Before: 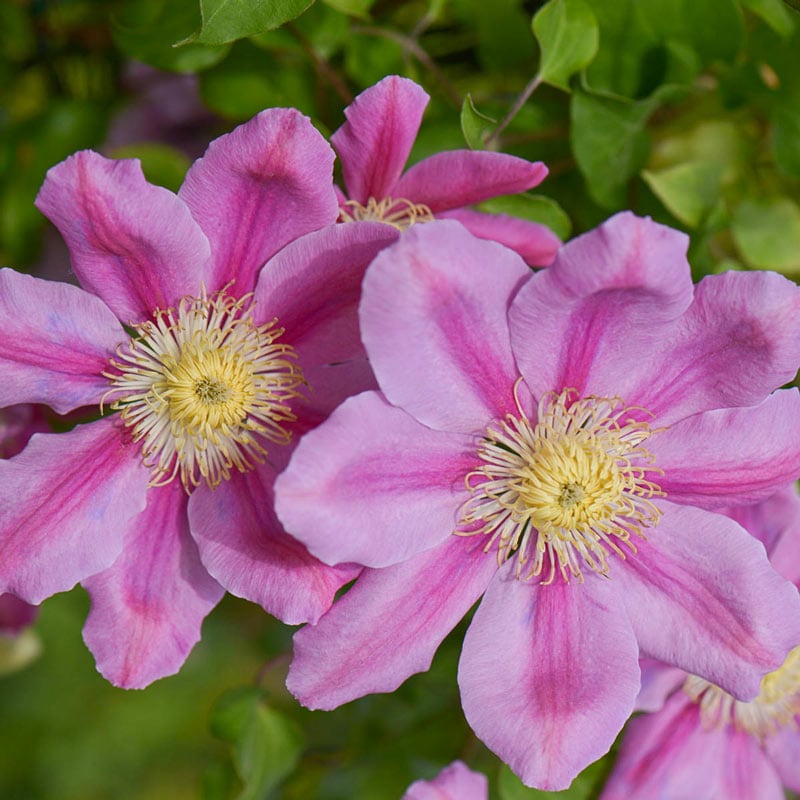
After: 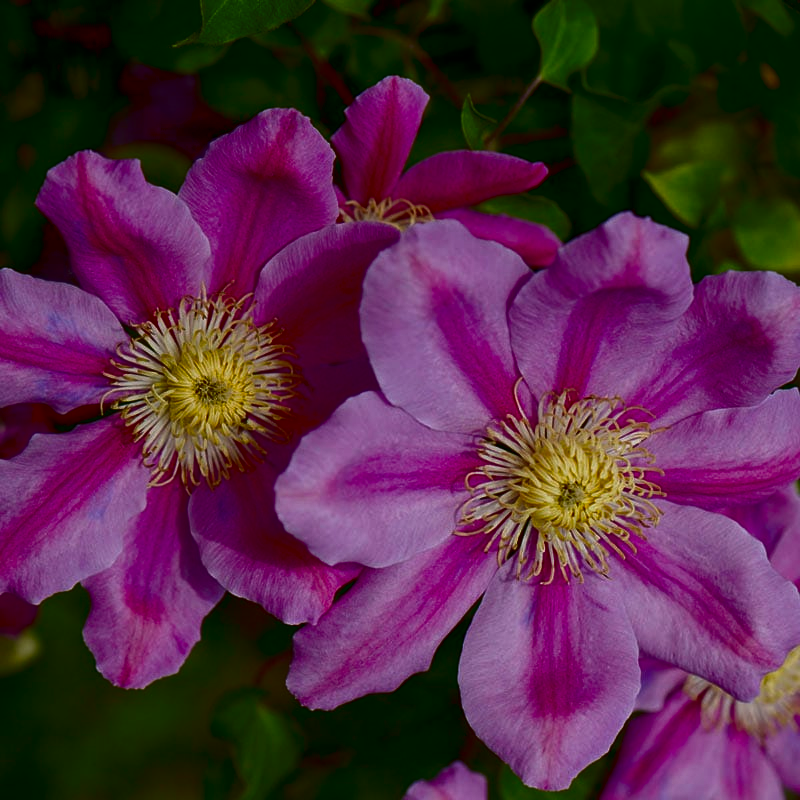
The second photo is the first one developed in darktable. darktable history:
exposure: black level correction 0.013, compensate highlight preservation false
contrast brightness saturation: contrast 0.085, brightness -0.6, saturation 0.169
